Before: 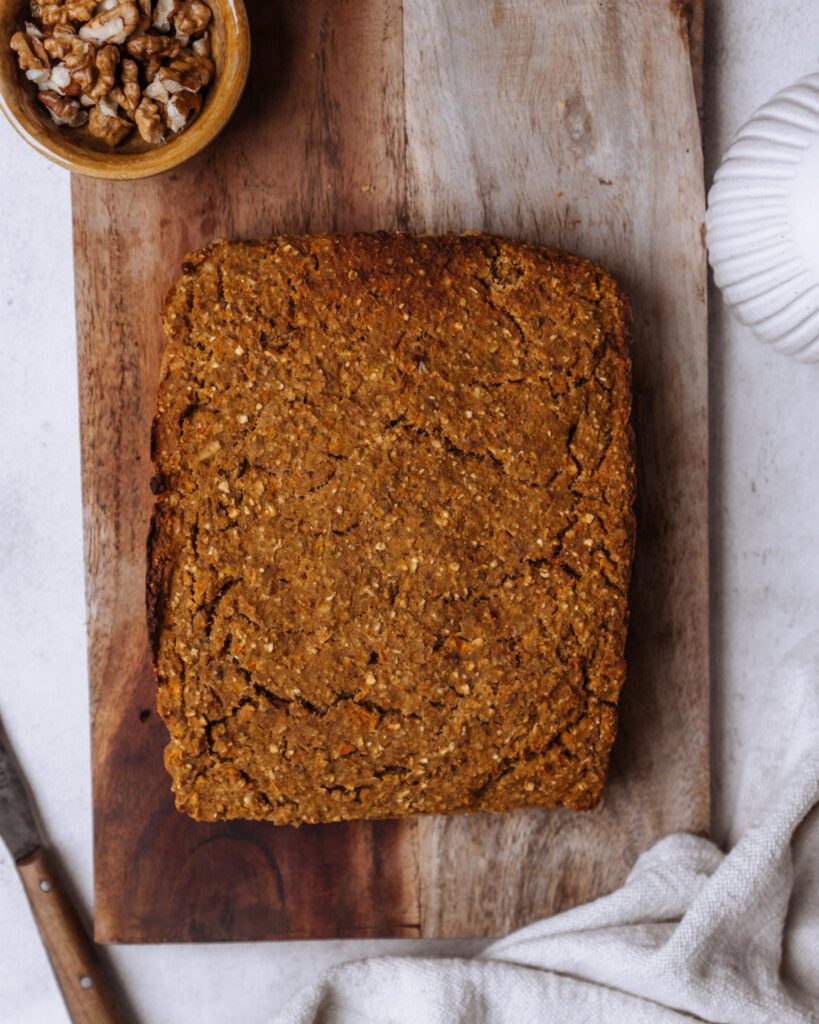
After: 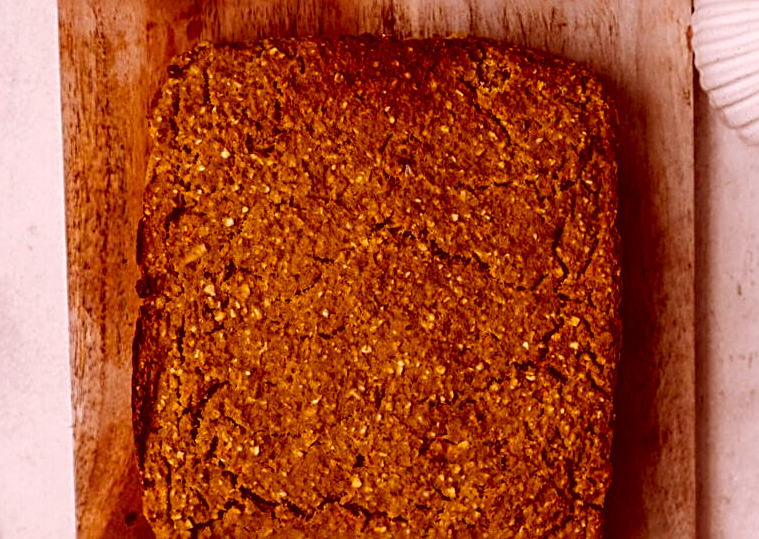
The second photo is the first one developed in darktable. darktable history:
exposure: compensate highlight preservation false
crop: left 1.798%, top 19.243%, right 5.51%, bottom 28.111%
color correction: highlights a* 9.24, highlights b* 8.57, shadows a* 39.5, shadows b* 39.62, saturation 0.766
sharpen: radius 2.646, amount 0.662
local contrast: highlights 102%, shadows 101%, detail 119%, midtone range 0.2
color balance rgb: power › chroma 0.313%, power › hue 24.46°, linear chroma grading › global chroma 8.258%, perceptual saturation grading › global saturation 35.316%, global vibrance 20%
